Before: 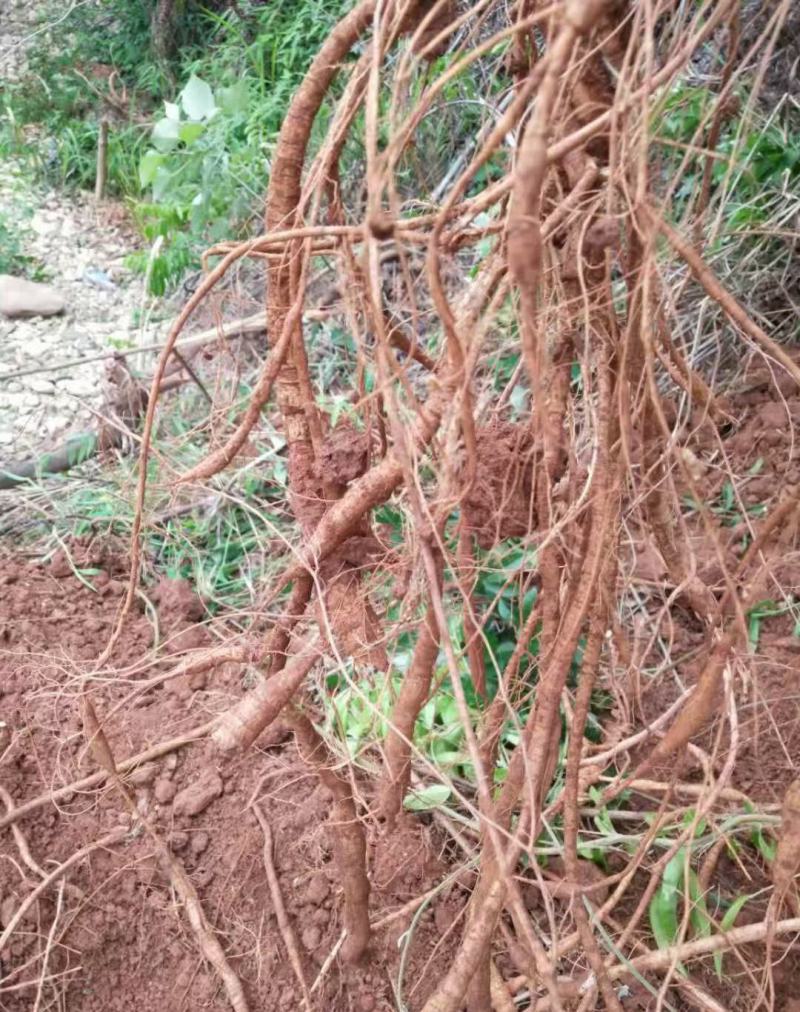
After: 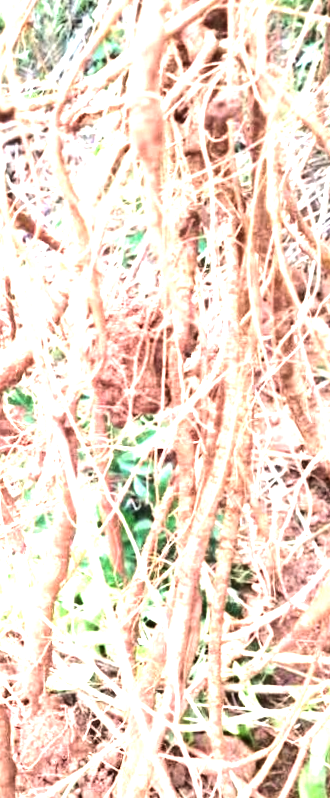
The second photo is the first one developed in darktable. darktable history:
tone equalizer: -8 EV -1.08 EV, -7 EV -1.01 EV, -6 EV -0.867 EV, -5 EV -0.578 EV, -3 EV 0.578 EV, -2 EV 0.867 EV, -1 EV 1.01 EV, +0 EV 1.08 EV, edges refinement/feathering 500, mask exposure compensation -1.57 EV, preserve details no
exposure: black level correction 0, exposure 1.1 EV, compensate exposure bias true, compensate highlight preservation false
rotate and perspective: rotation -2.22°, lens shift (horizontal) -0.022, automatic cropping off
crop: left 45.721%, top 13.393%, right 14.118%, bottom 10.01%
